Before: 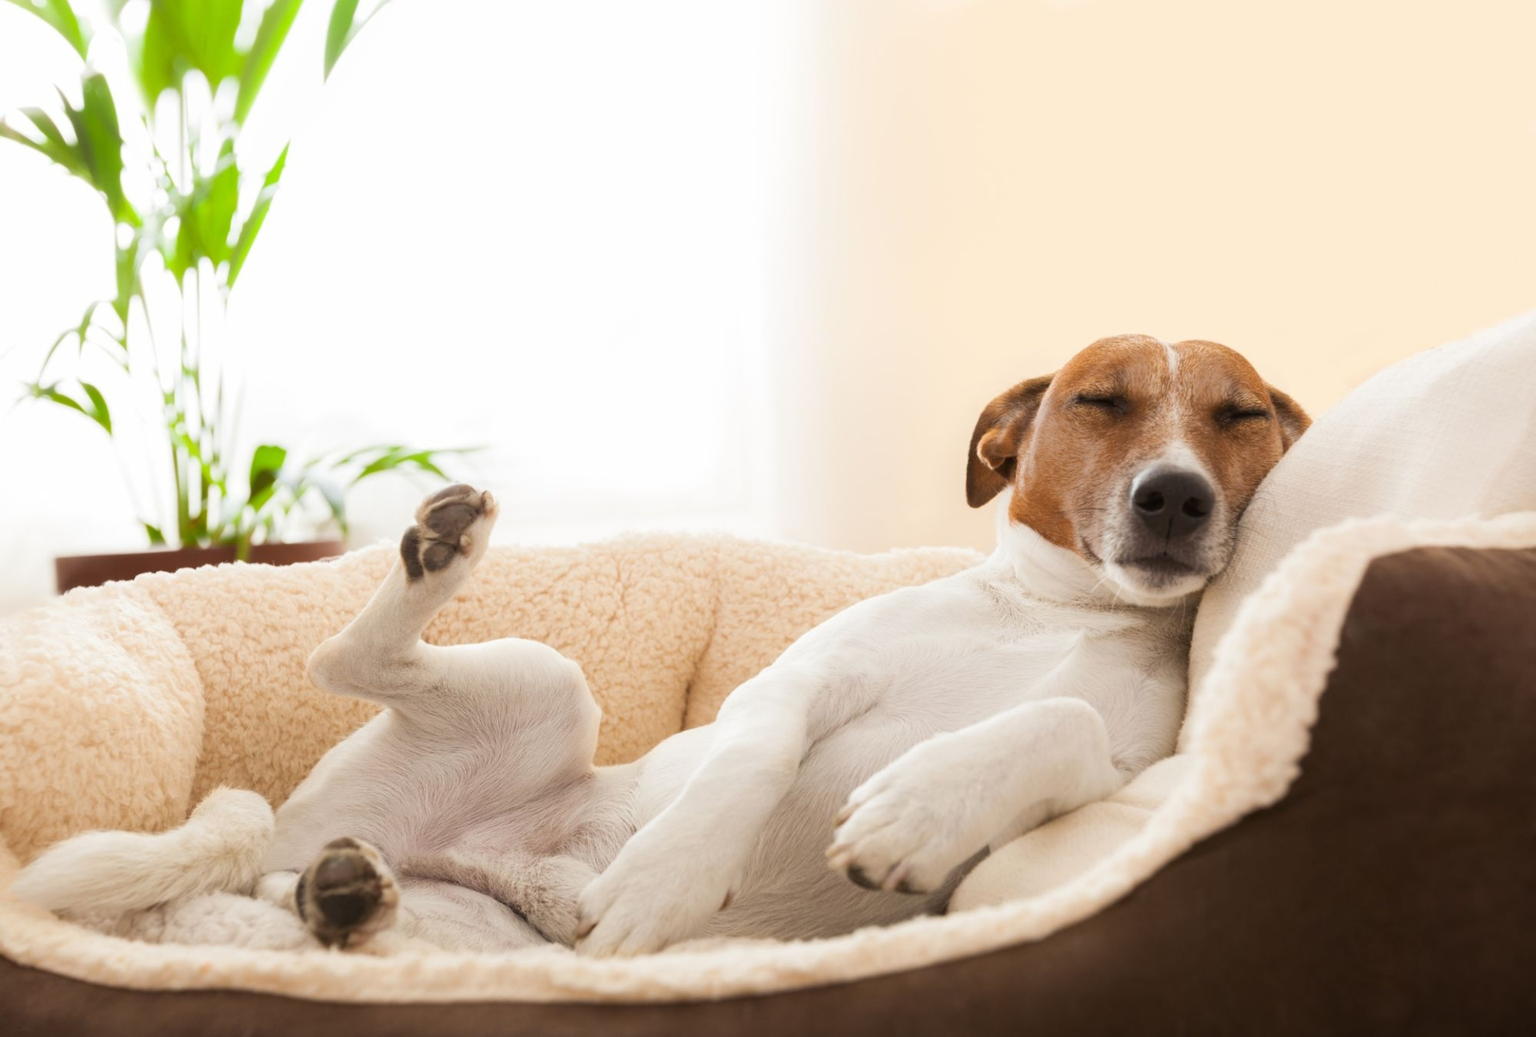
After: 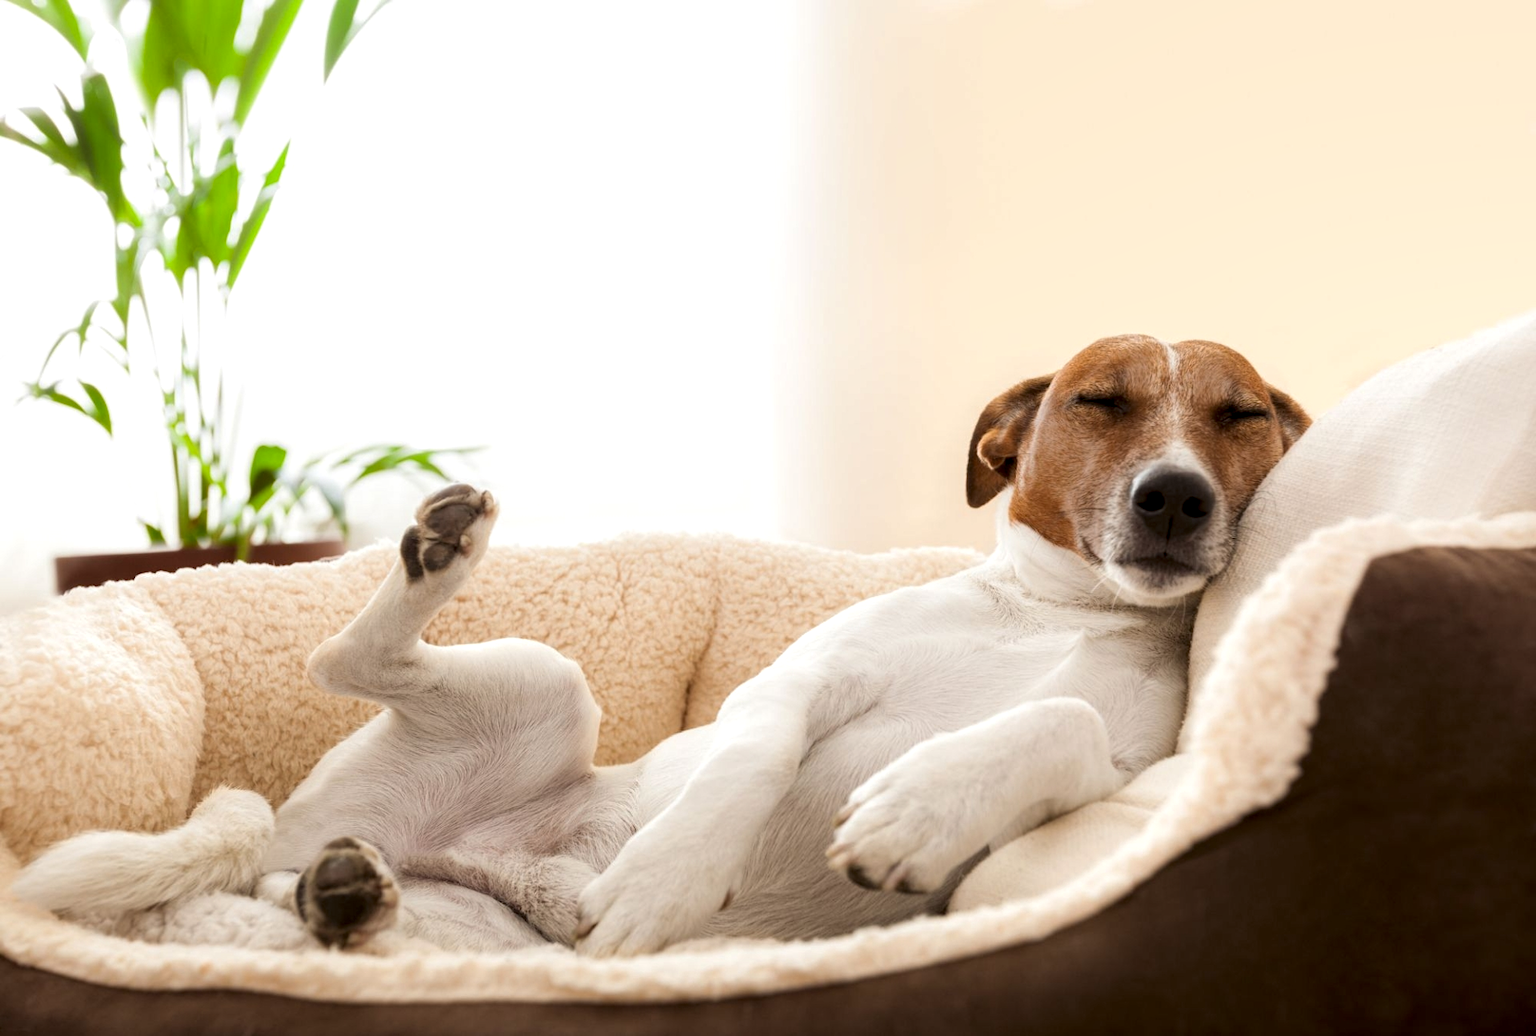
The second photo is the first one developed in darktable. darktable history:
base curve: curves: ch0 [(0, 0) (0.472, 0.455) (1, 1)], preserve colors none
local contrast: highlights 123%, shadows 126%, detail 140%, midtone range 0.254
